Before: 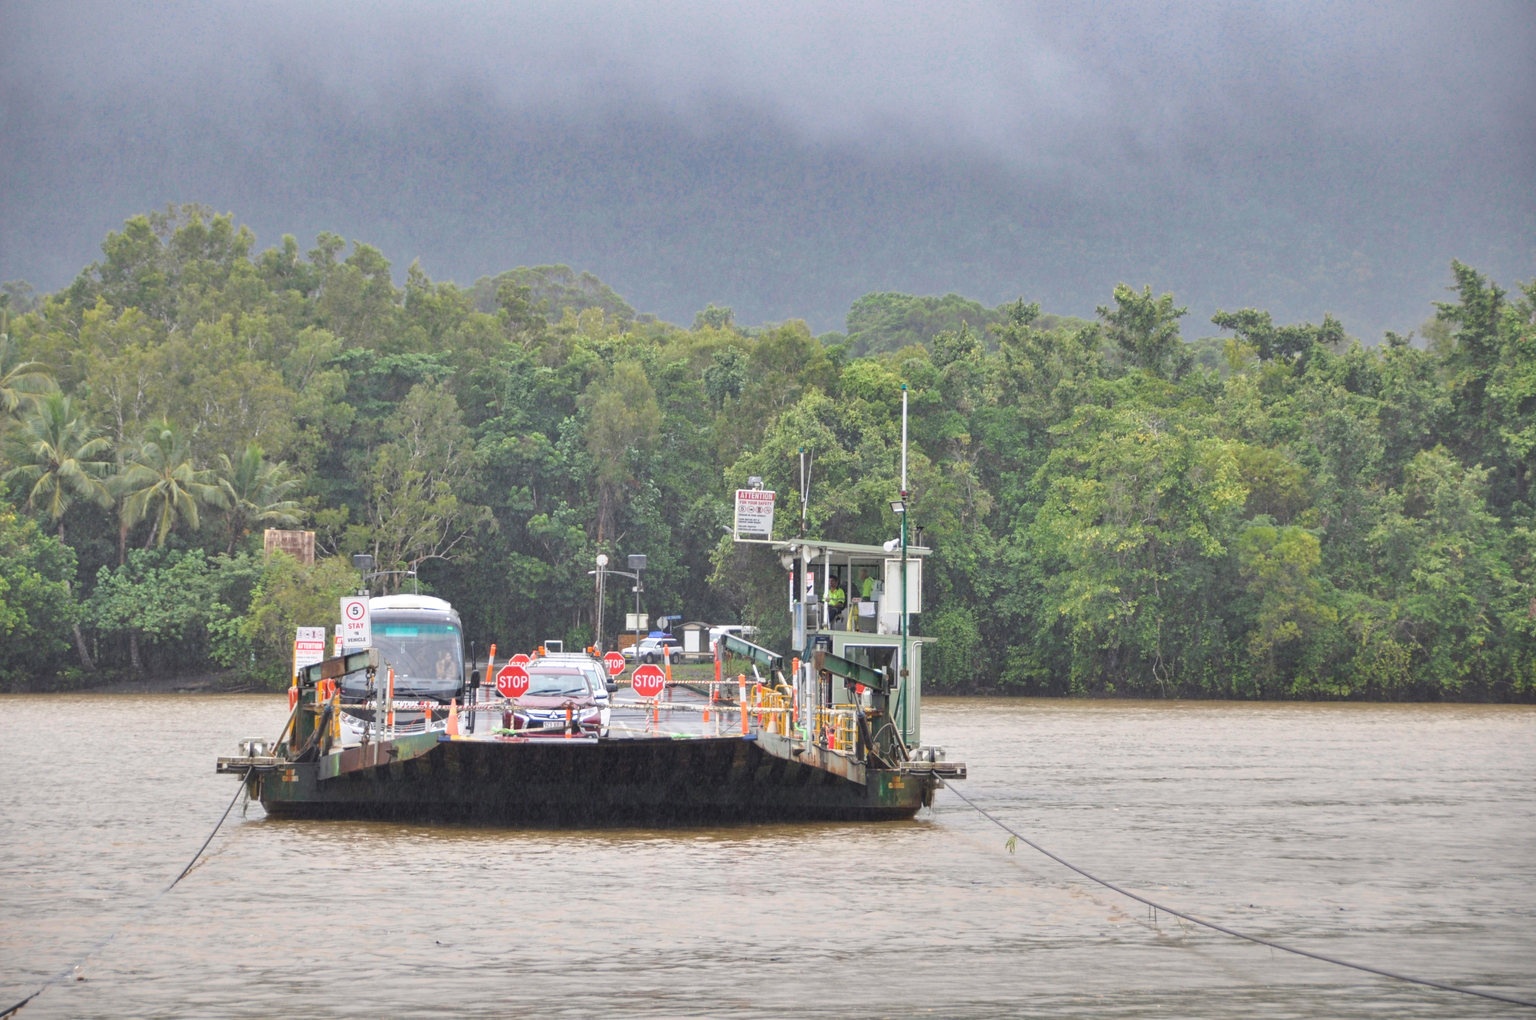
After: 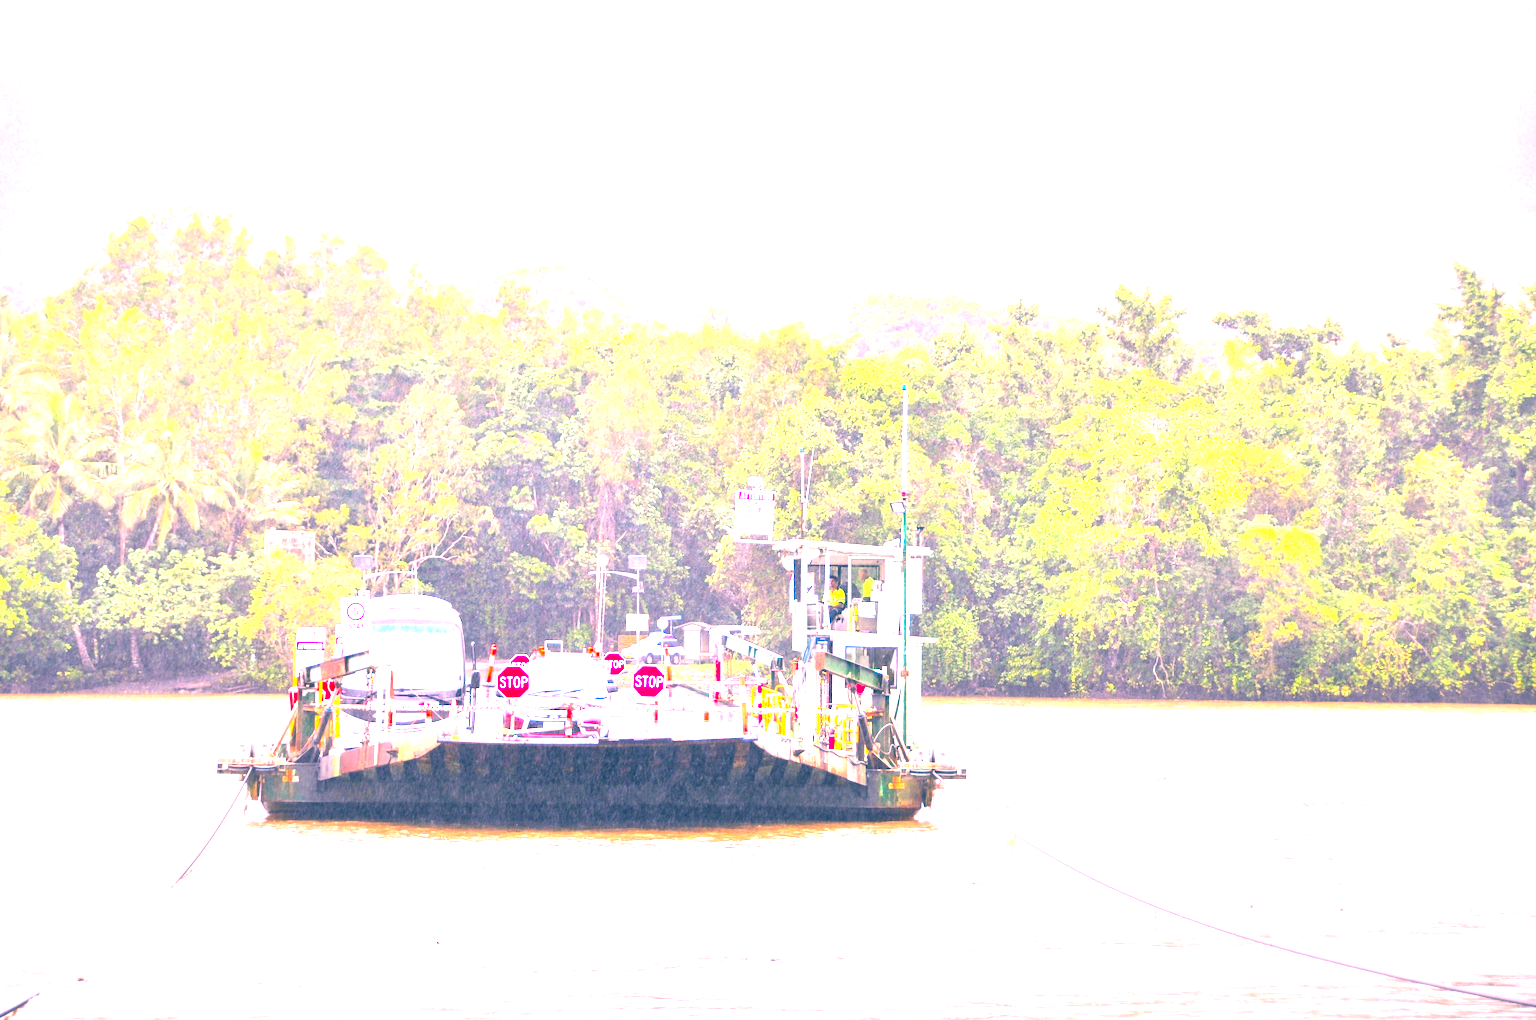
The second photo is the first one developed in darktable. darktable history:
color correction: highlights a* 17.03, highlights b* 0.205, shadows a* -15.38, shadows b* -14.56, saturation 1.5
exposure: black level correction 0, exposure 2.327 EV, compensate exposure bias true, compensate highlight preservation false
